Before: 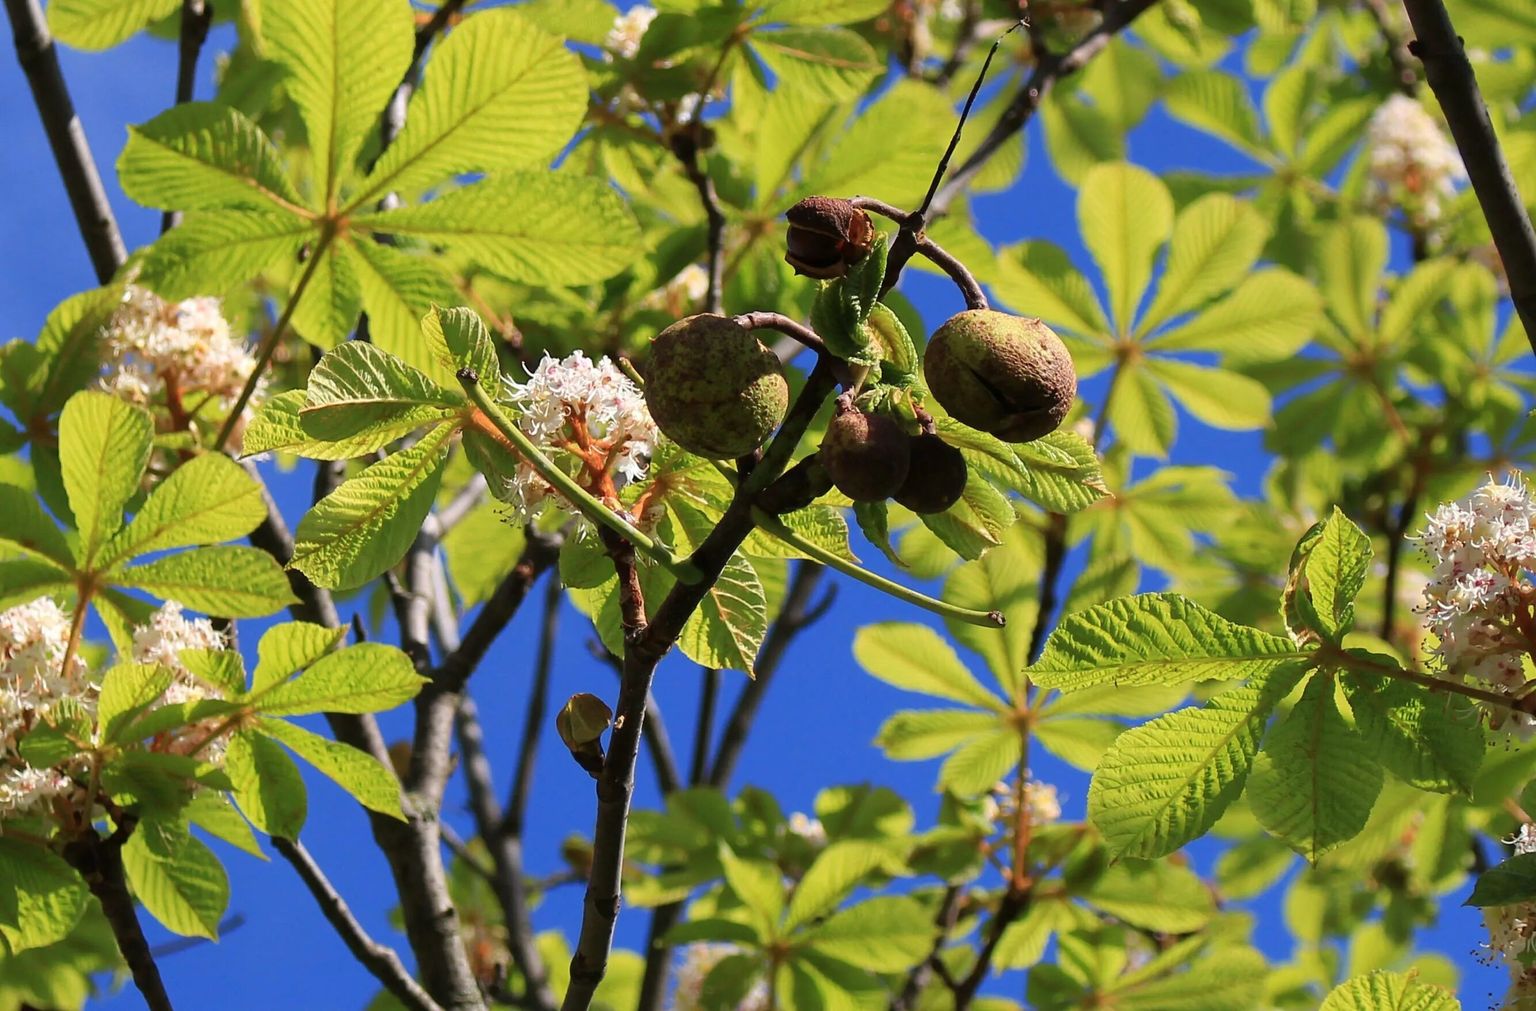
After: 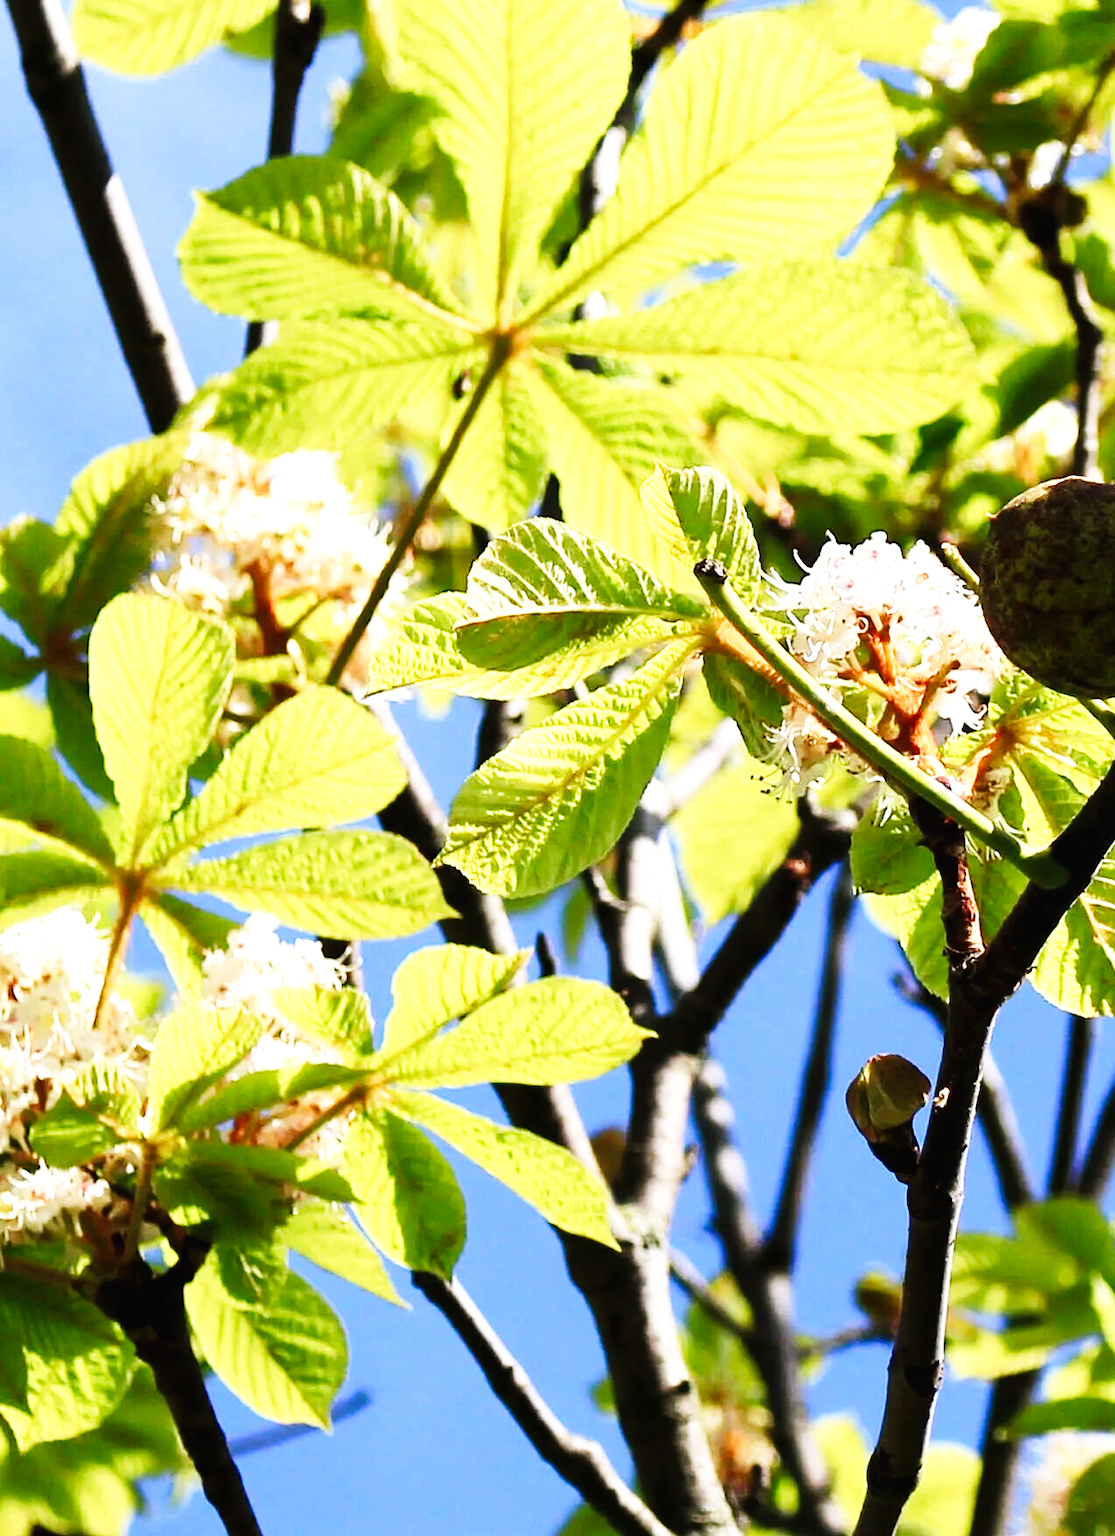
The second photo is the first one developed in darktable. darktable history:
tone equalizer: -8 EV -0.775 EV, -7 EV -0.722 EV, -6 EV -0.584 EV, -5 EV -0.411 EV, -3 EV 0.393 EV, -2 EV 0.6 EV, -1 EV 0.674 EV, +0 EV 0.741 EV, edges refinement/feathering 500, mask exposure compensation -1.57 EV, preserve details no
base curve: curves: ch0 [(0, 0.003) (0.001, 0.002) (0.006, 0.004) (0.02, 0.022) (0.048, 0.086) (0.094, 0.234) (0.162, 0.431) (0.258, 0.629) (0.385, 0.8) (0.548, 0.918) (0.751, 0.988) (1, 1)], preserve colors none
crop and rotate: left 0.009%, top 0%, right 52.212%
